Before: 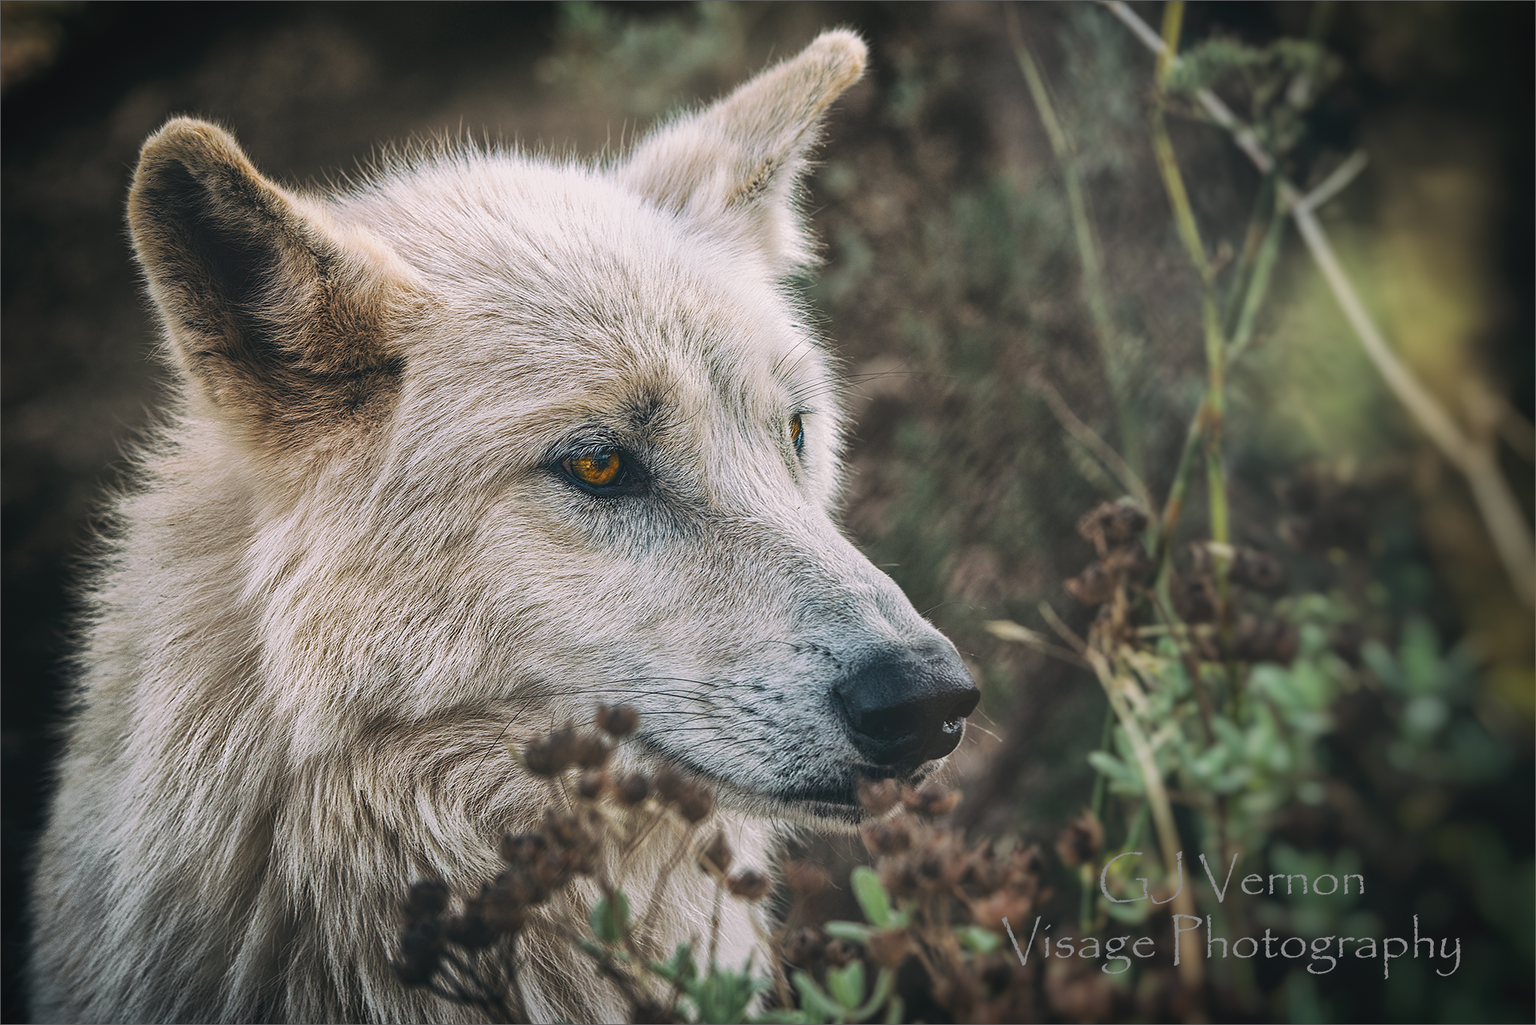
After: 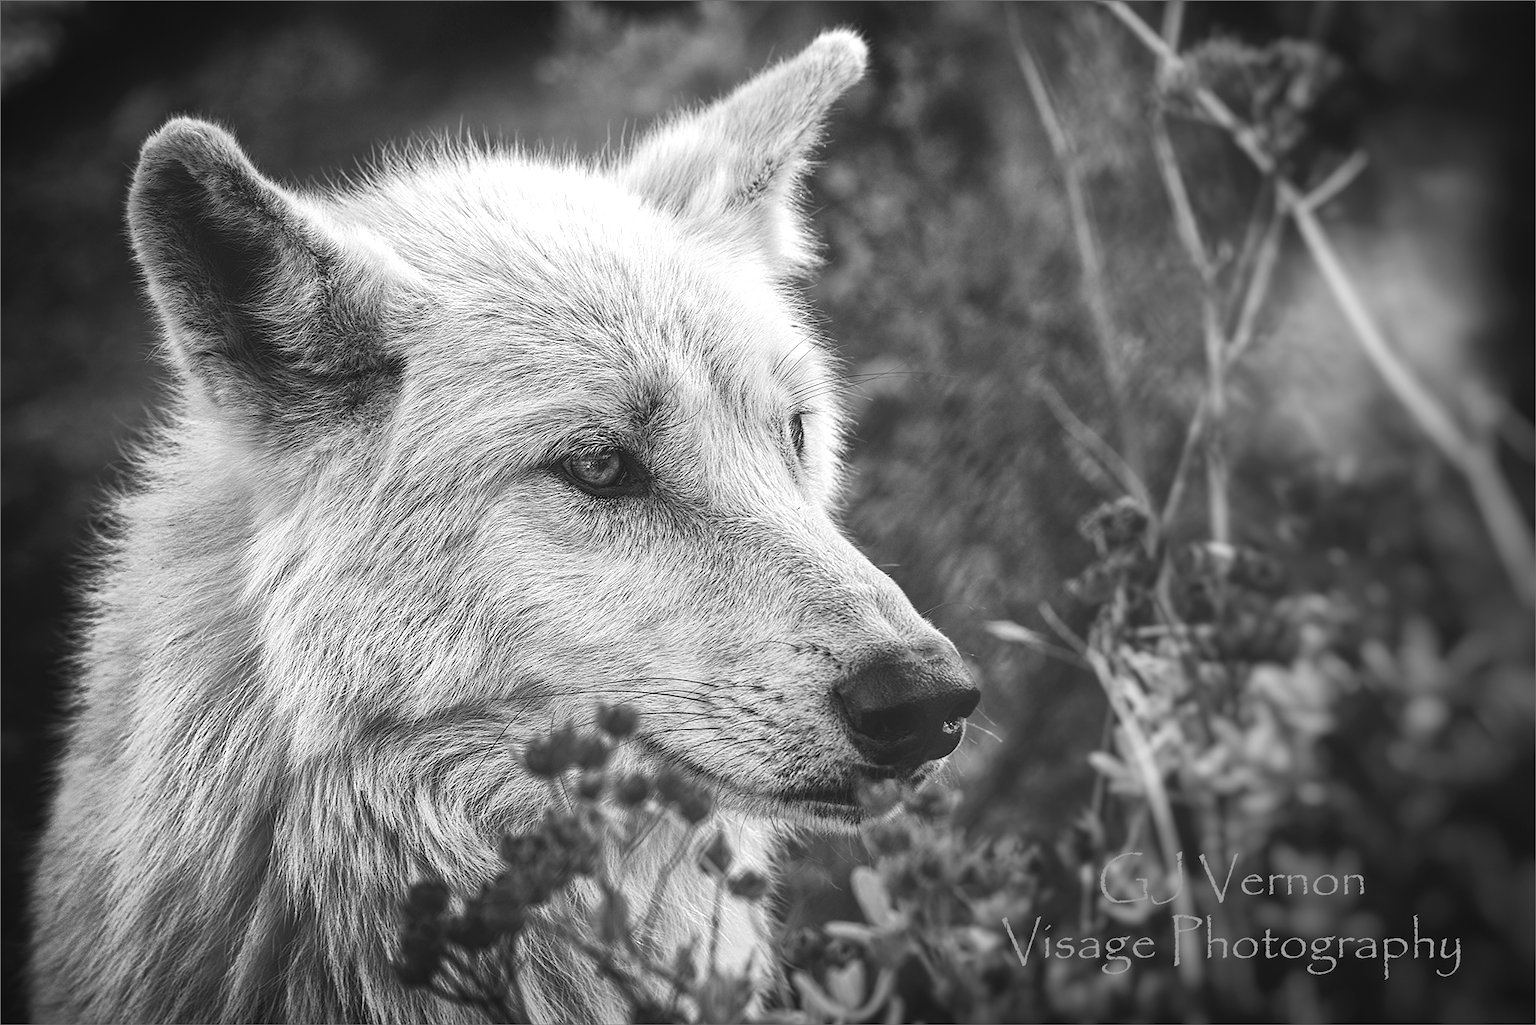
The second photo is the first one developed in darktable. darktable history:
color correction: highlights a* -4.98, highlights b* -3.76, shadows a* 3.83, shadows b* 4.08
levels: levels [0, 0.43, 0.859]
monochrome: a -35.87, b 49.73, size 1.7
